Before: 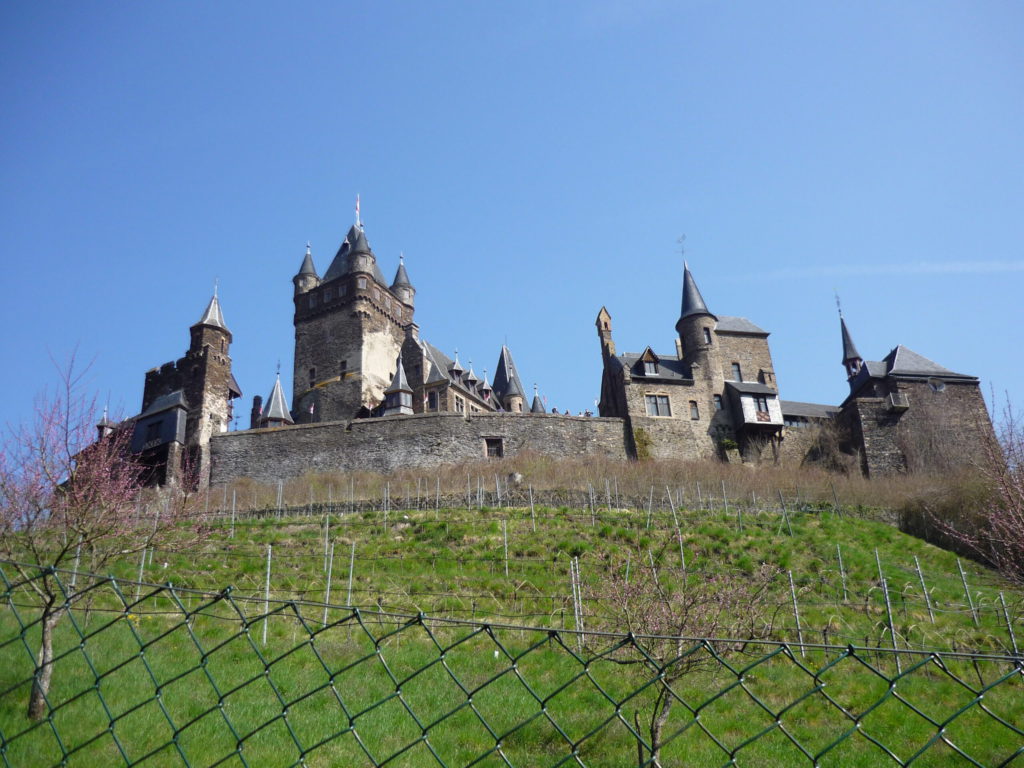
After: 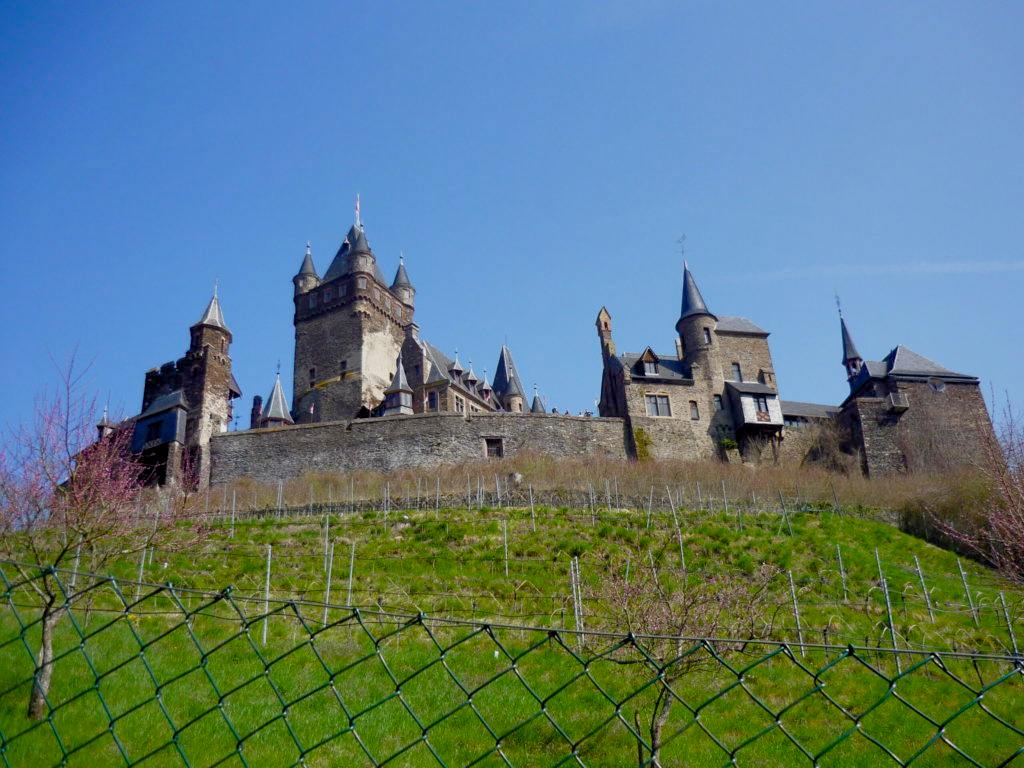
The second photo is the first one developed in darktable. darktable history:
exposure: black level correction 0.006, exposure -0.226 EV, compensate highlight preservation false
color balance rgb: perceptual saturation grading › global saturation 20%, perceptual saturation grading › highlights -25%, perceptual saturation grading › shadows 50%
shadows and highlights: on, module defaults
